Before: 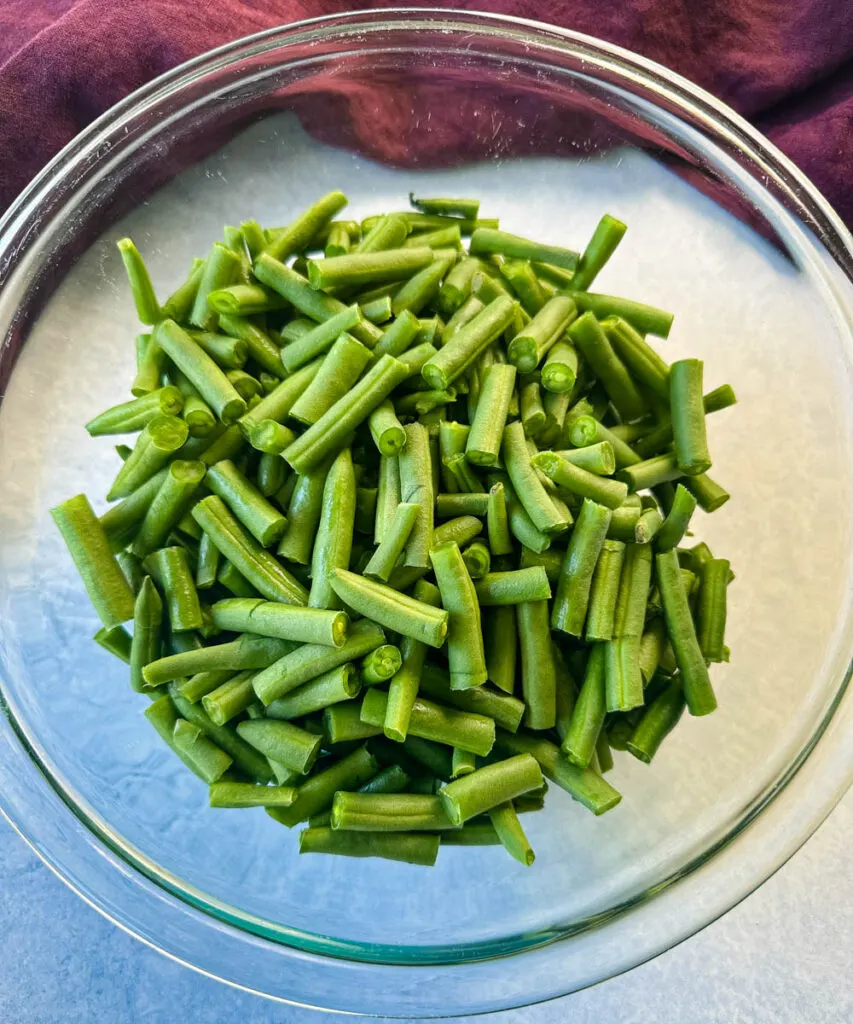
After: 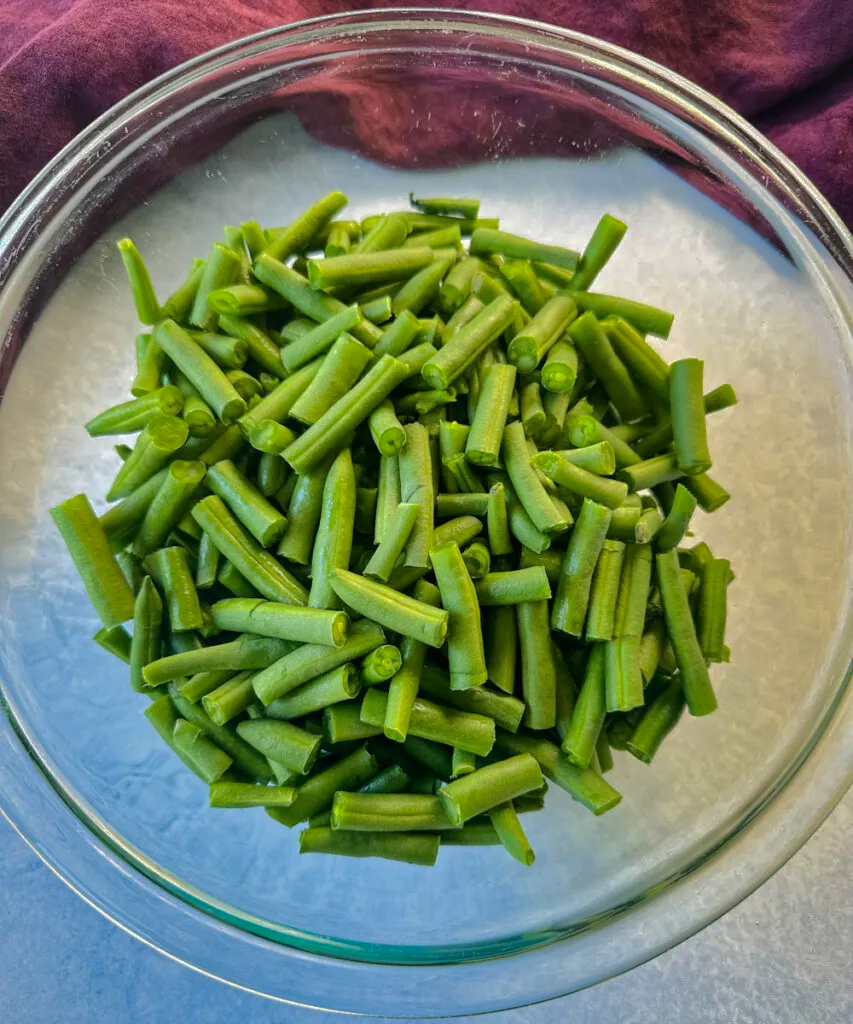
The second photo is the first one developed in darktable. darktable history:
shadows and highlights: shadows -18.52, highlights -73.16
